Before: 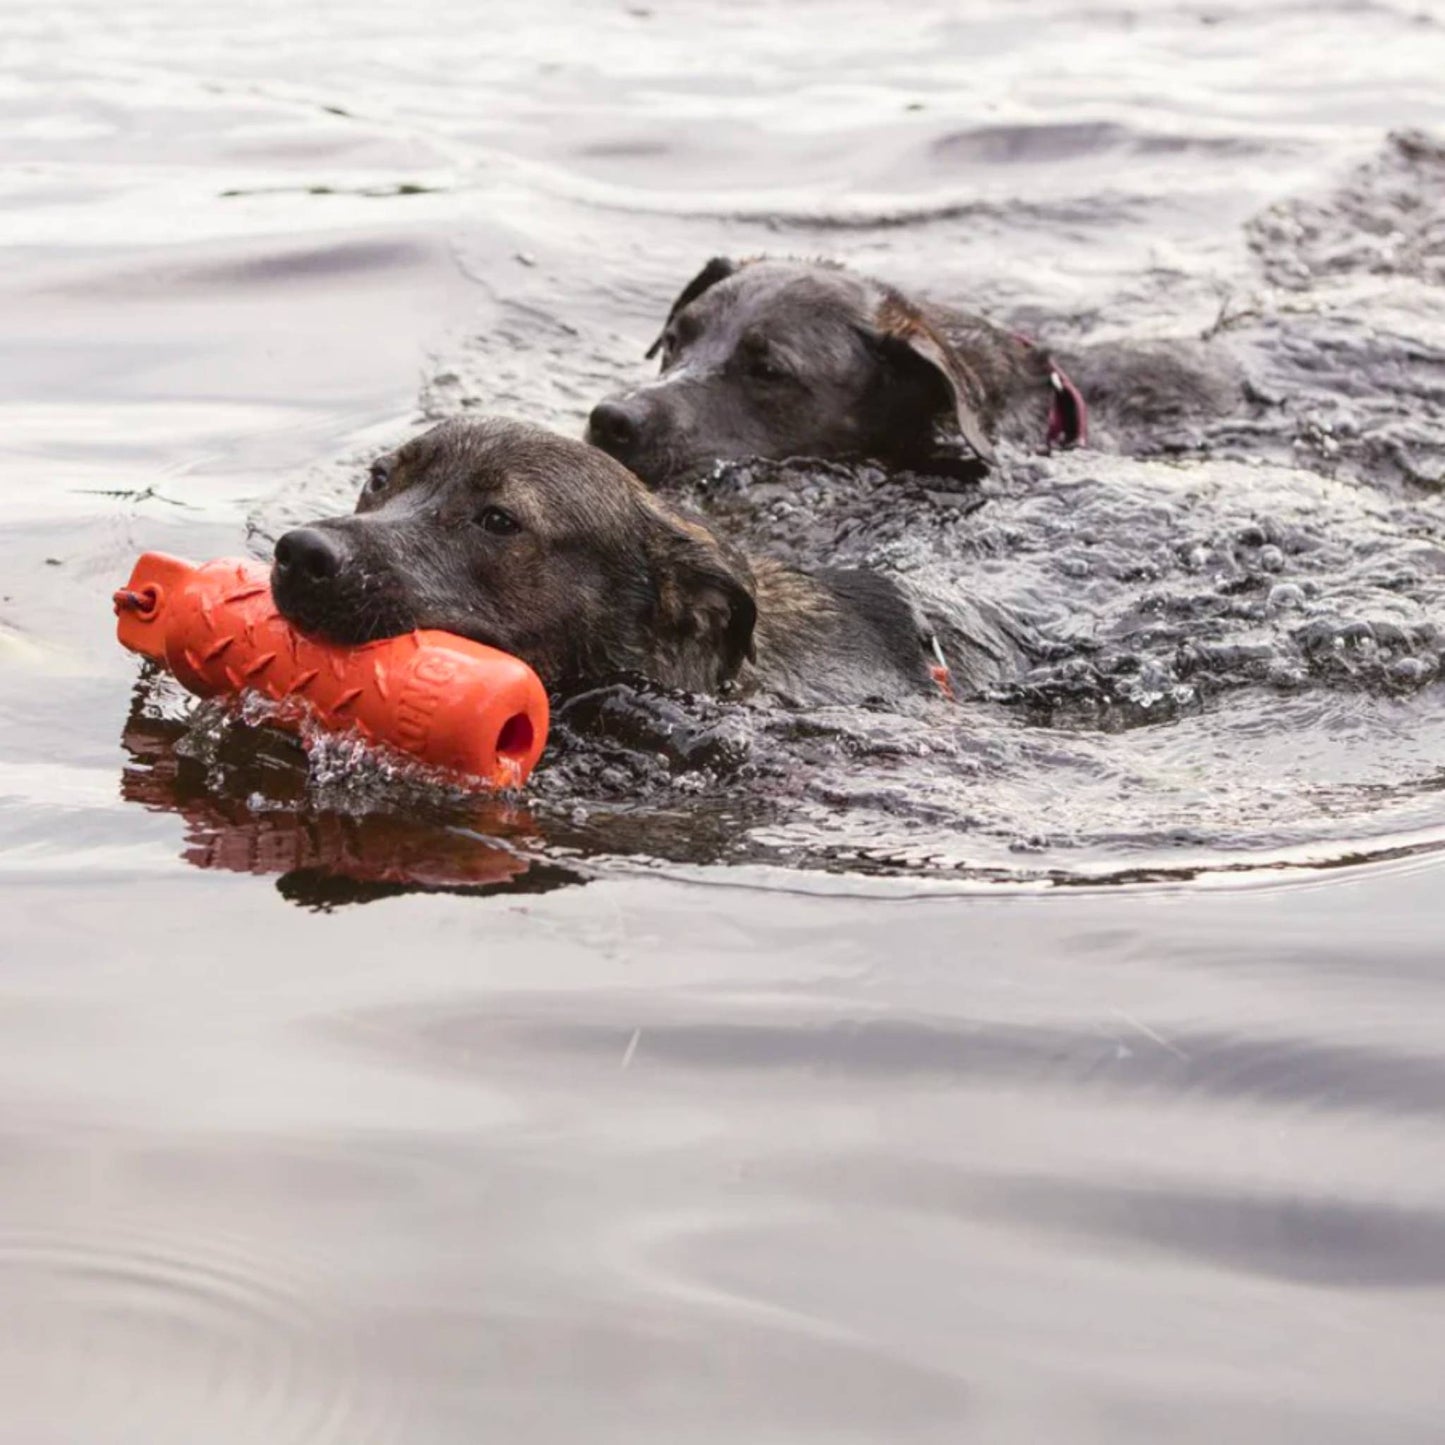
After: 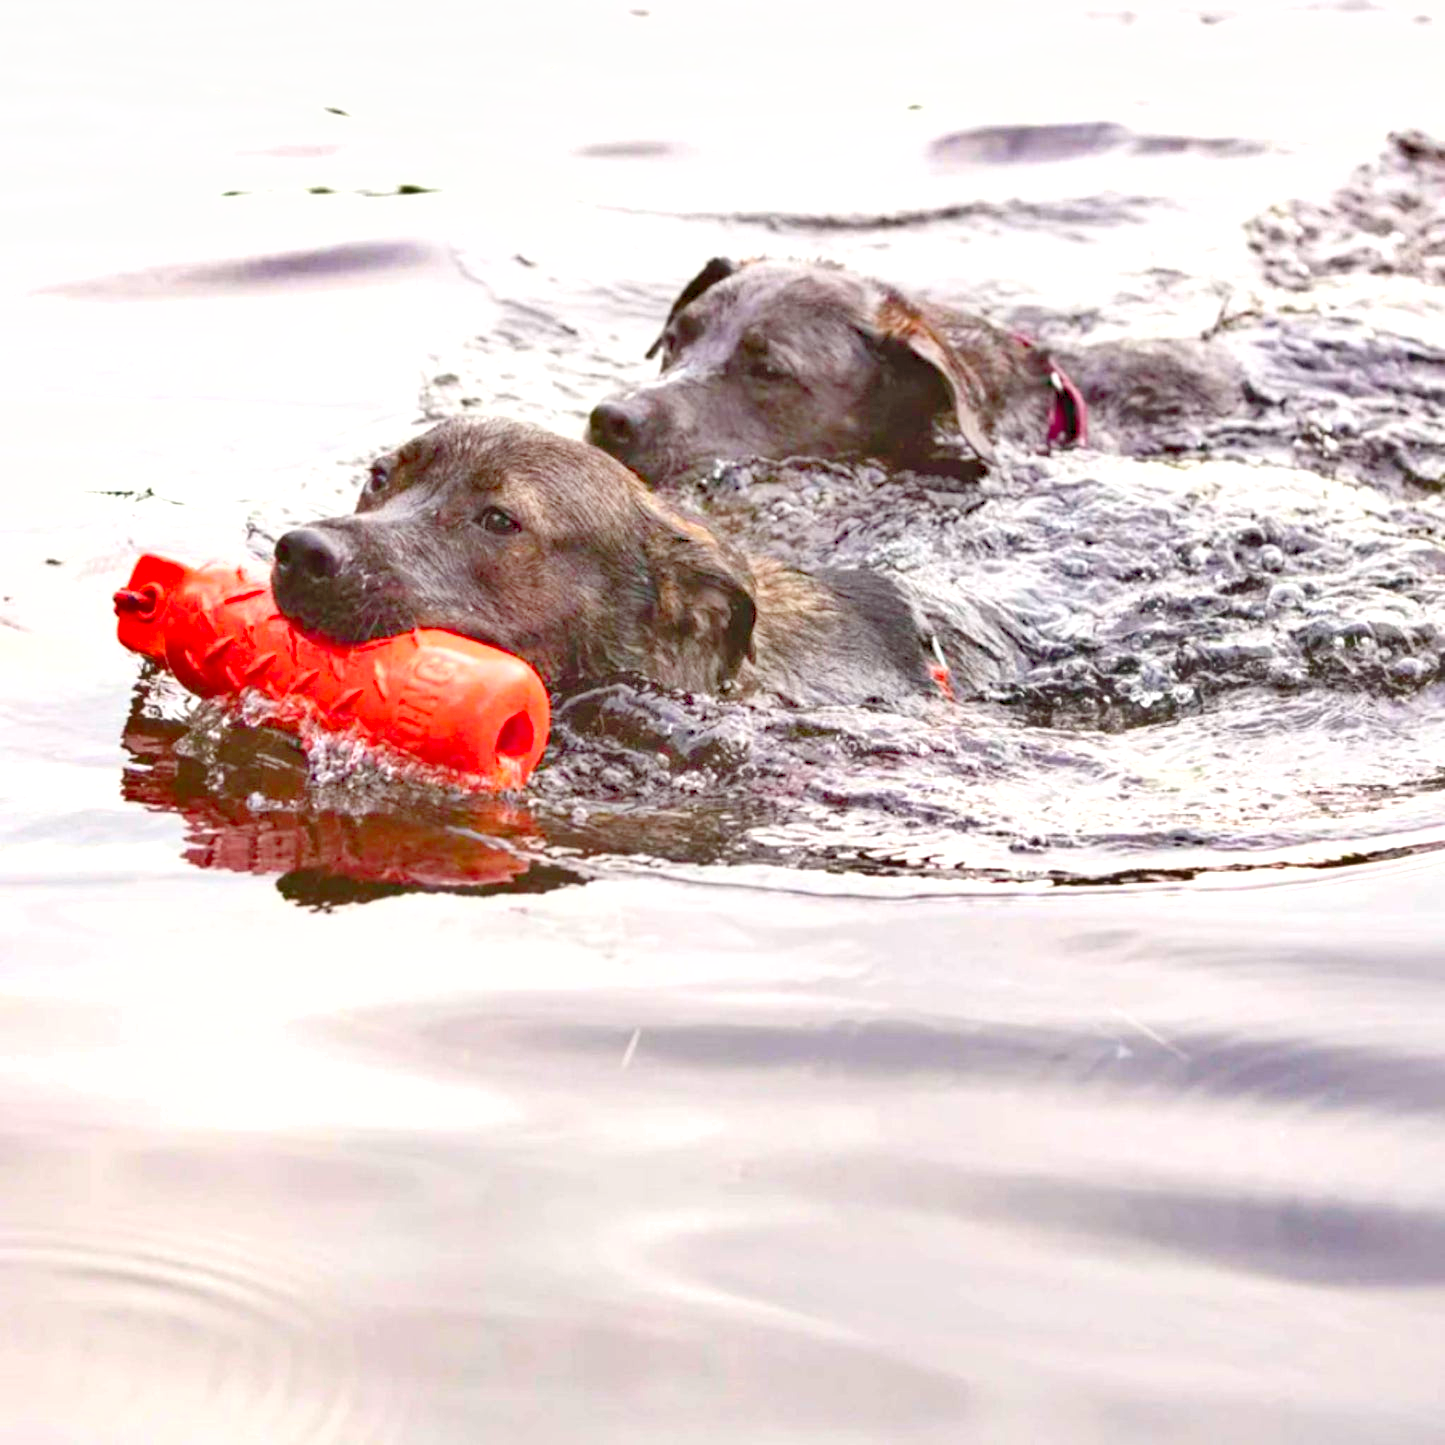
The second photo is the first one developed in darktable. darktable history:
shadows and highlights: soften with gaussian
levels: levels [0.008, 0.318, 0.836]
haze removal: compatibility mode true, adaptive false
